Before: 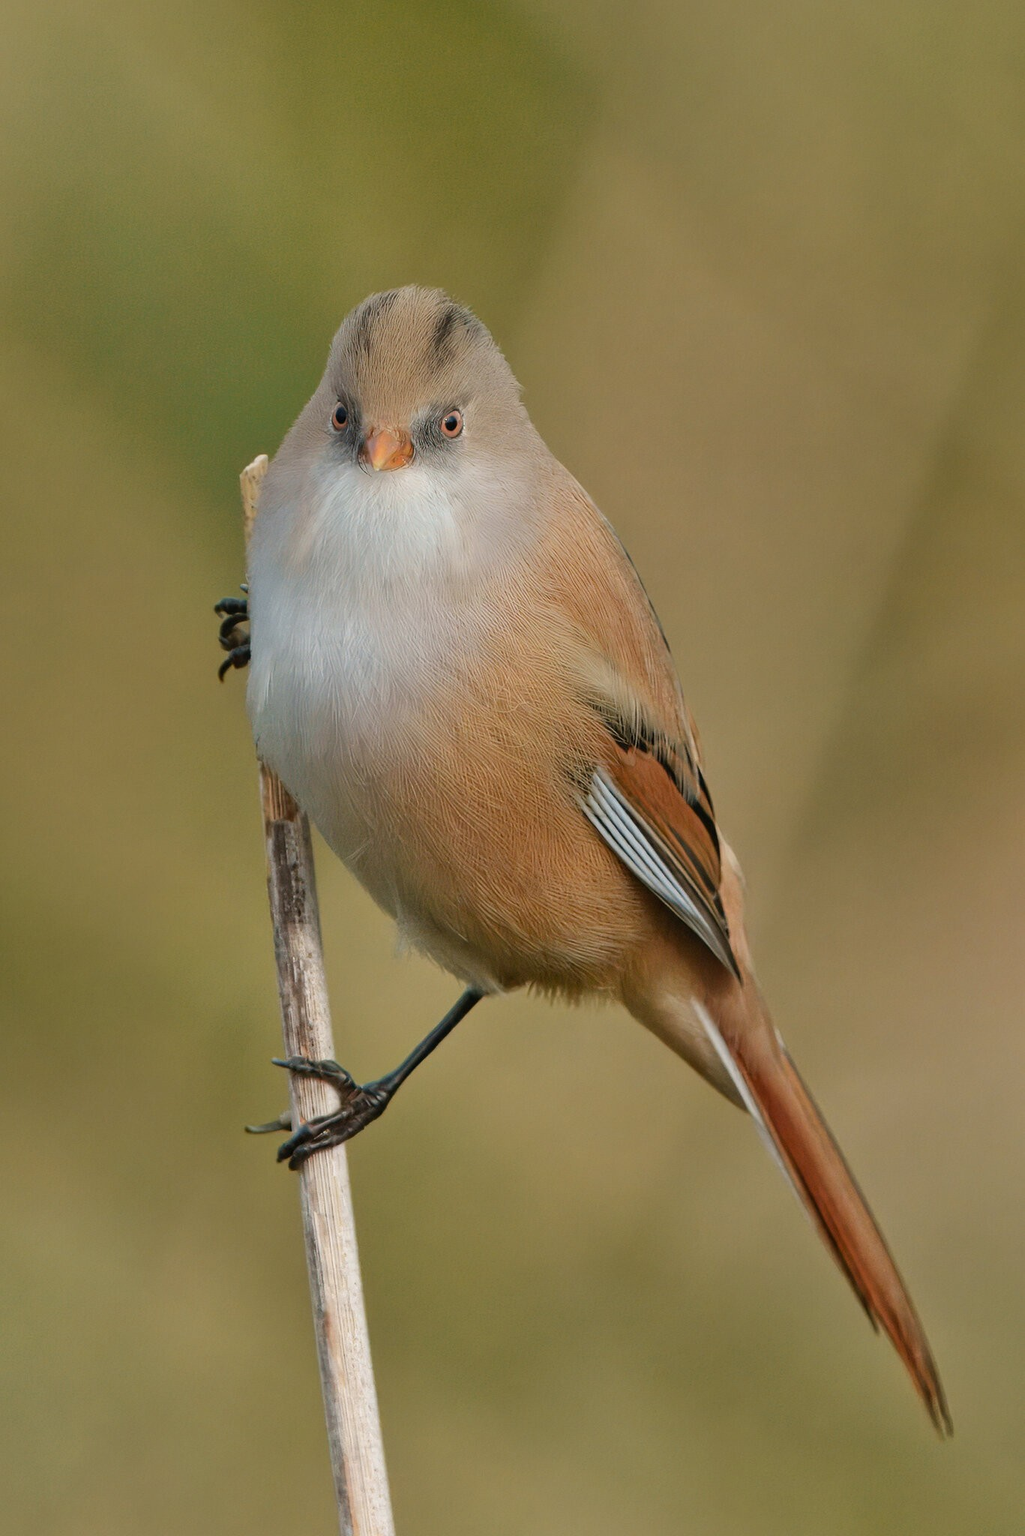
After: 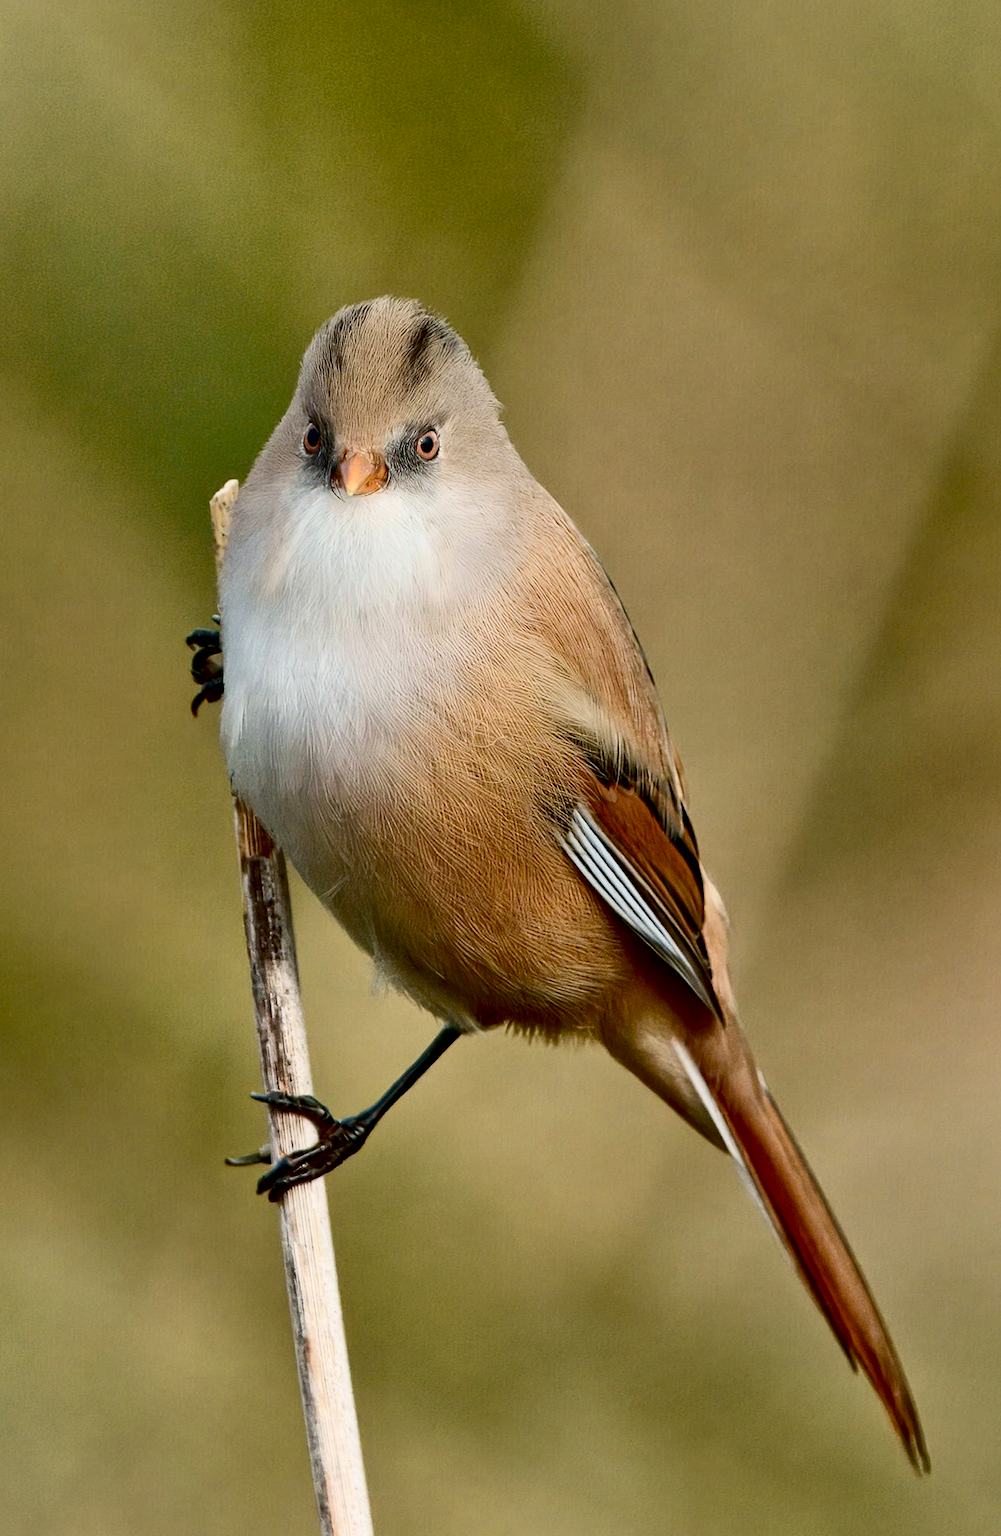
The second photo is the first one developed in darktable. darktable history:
vignetting: fall-off start 100%, brightness 0.05, saturation 0
contrast brightness saturation: contrast 0.39, brightness 0.1
rotate and perspective: rotation 0.074°, lens shift (vertical) 0.096, lens shift (horizontal) -0.041, crop left 0.043, crop right 0.952, crop top 0.024, crop bottom 0.979
exposure: black level correction 0.029, exposure -0.073 EV, compensate highlight preservation false
